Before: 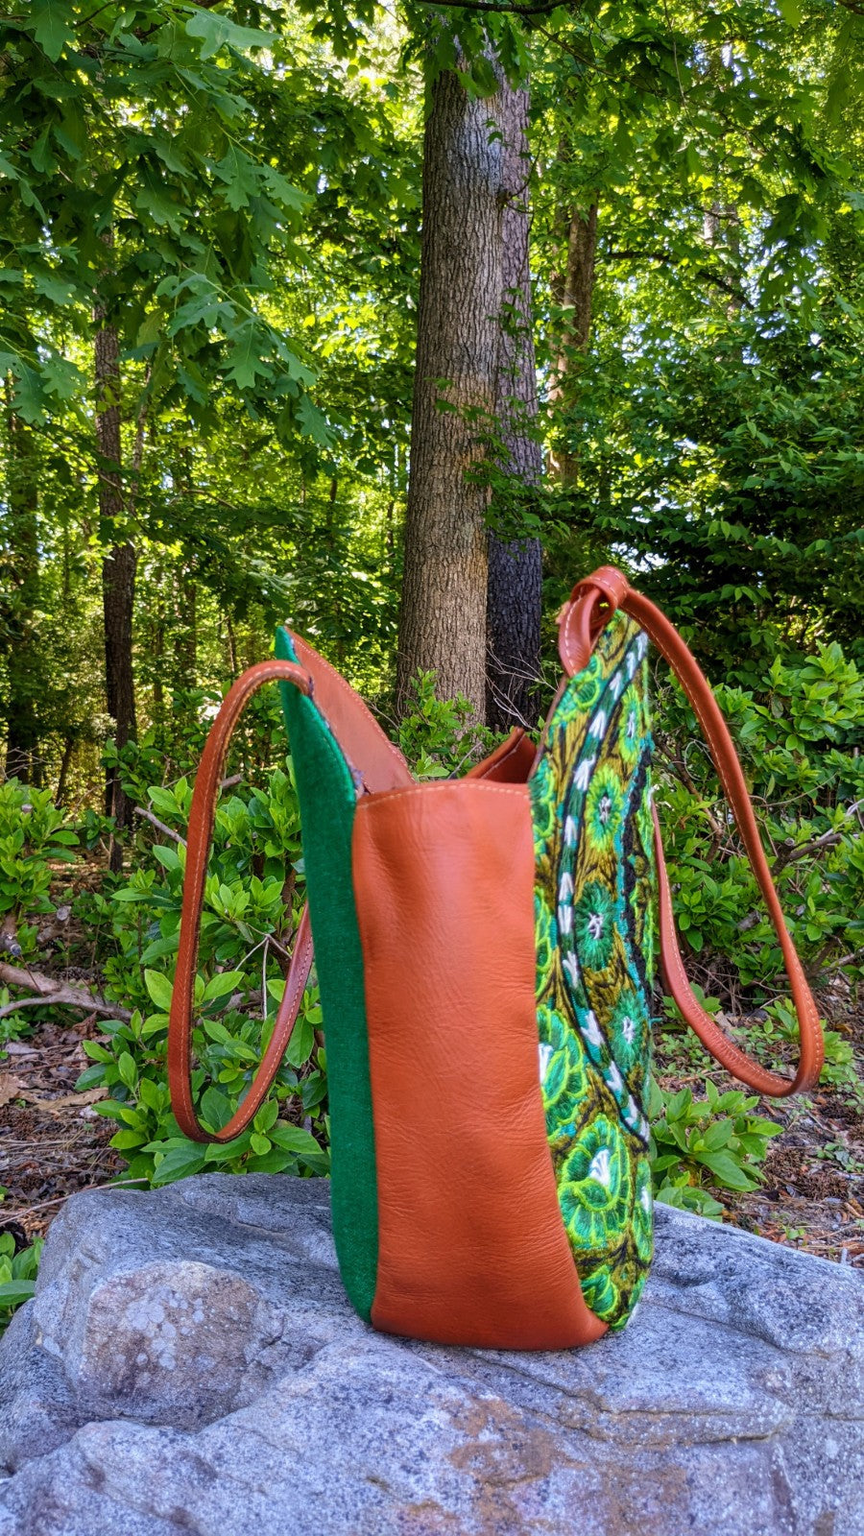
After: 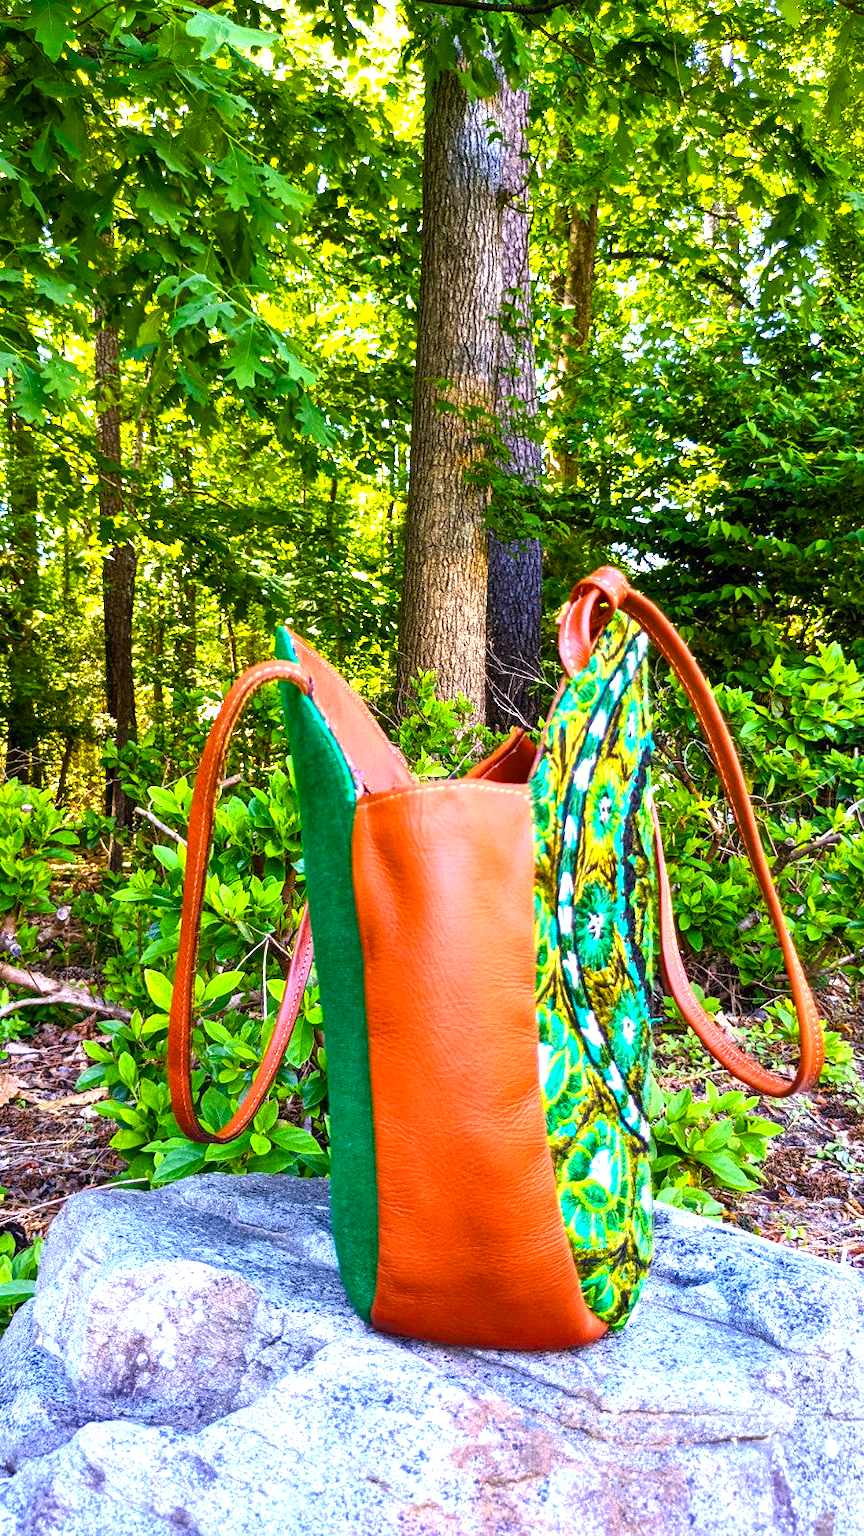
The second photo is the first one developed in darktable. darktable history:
exposure: black level correction 0, exposure 1 EV, compensate exposure bias true, compensate highlight preservation false
color balance rgb: linear chroma grading › global chroma 16.62%, perceptual saturation grading › highlights -8.63%, perceptual saturation grading › mid-tones 18.66%, perceptual saturation grading › shadows 28.49%, perceptual brilliance grading › highlights 14.22%, perceptual brilliance grading › shadows -18.96%, global vibrance 27.71%
